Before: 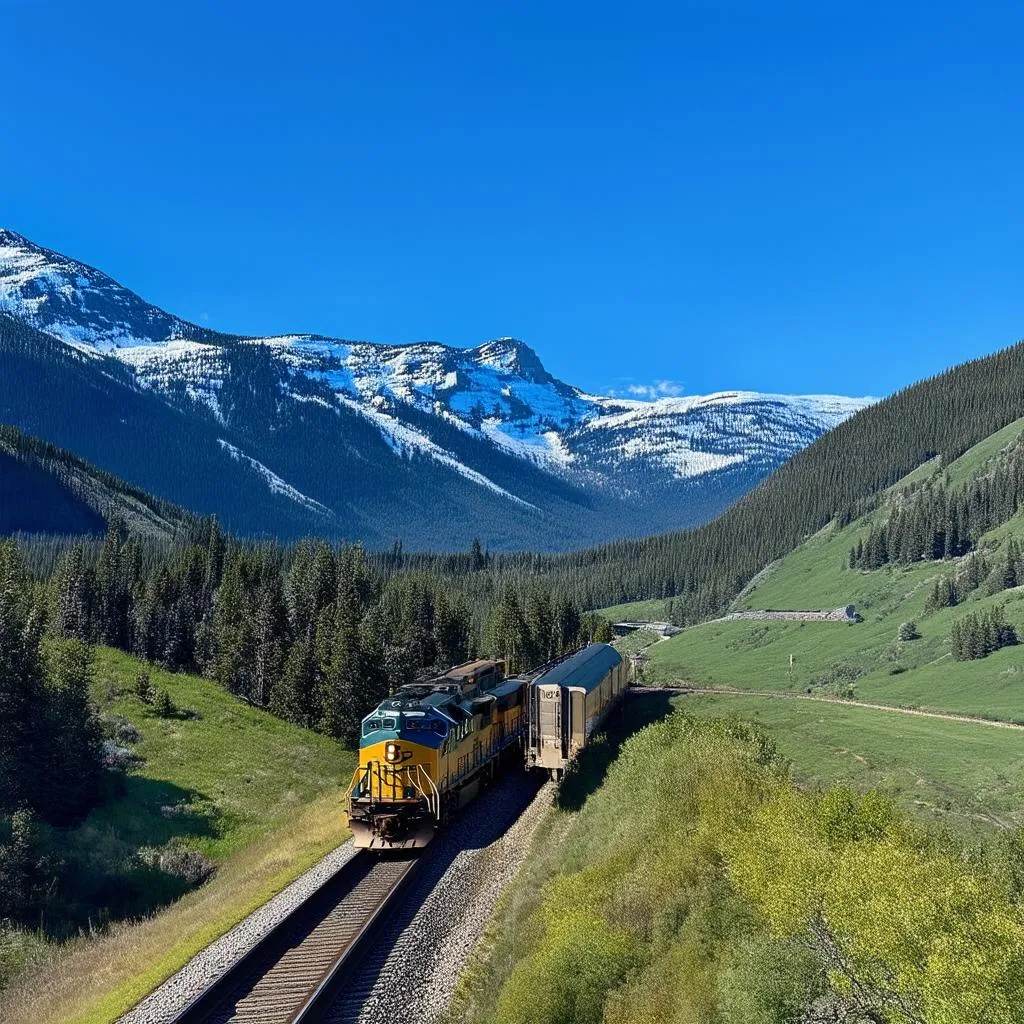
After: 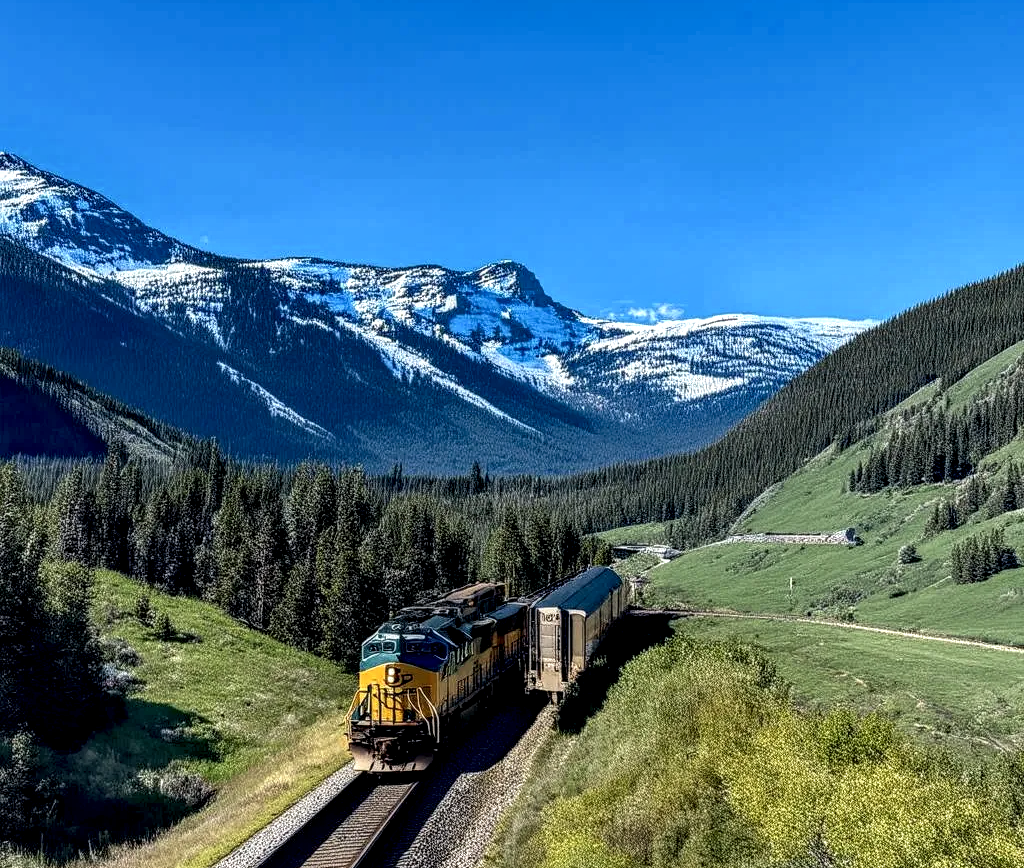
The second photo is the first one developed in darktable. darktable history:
local contrast: highlights 17%, detail 186%
crop: top 7.6%, bottom 7.582%
